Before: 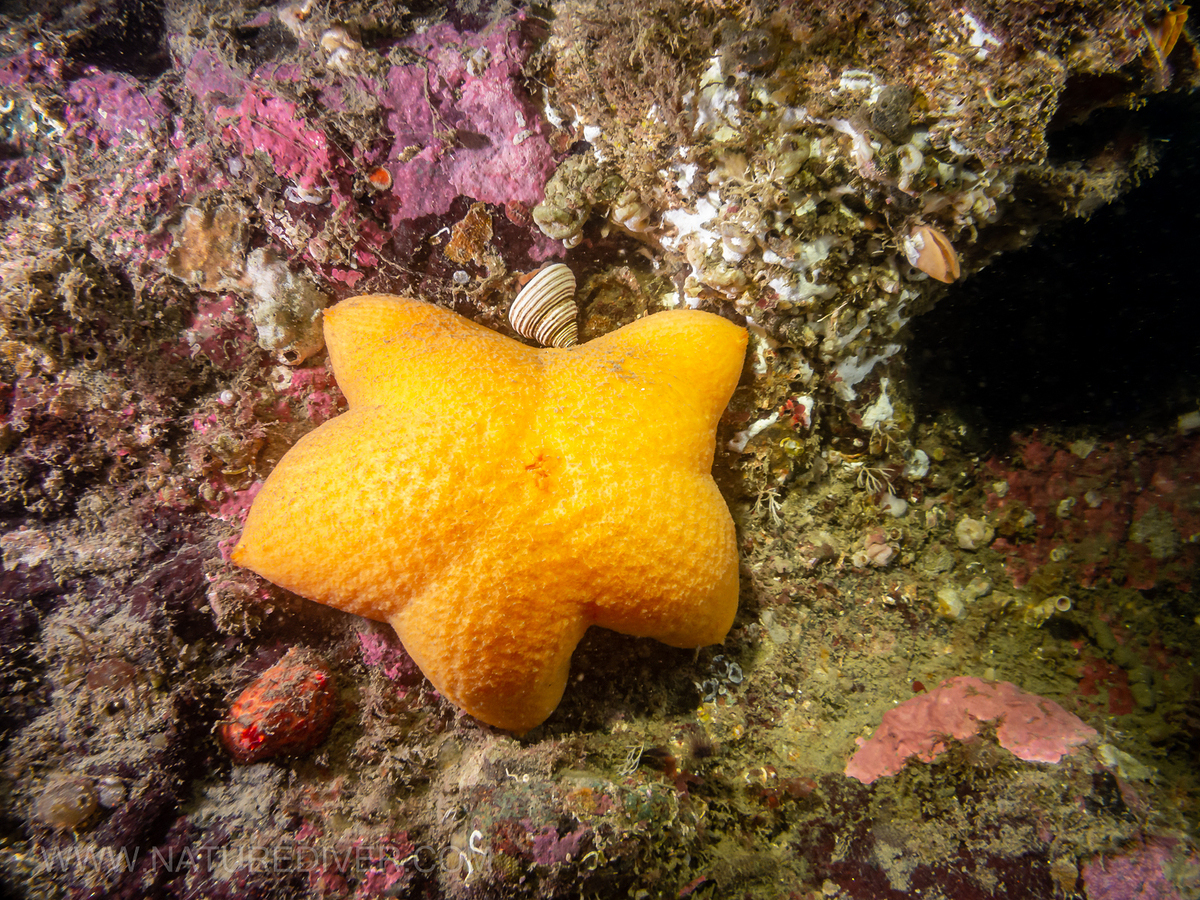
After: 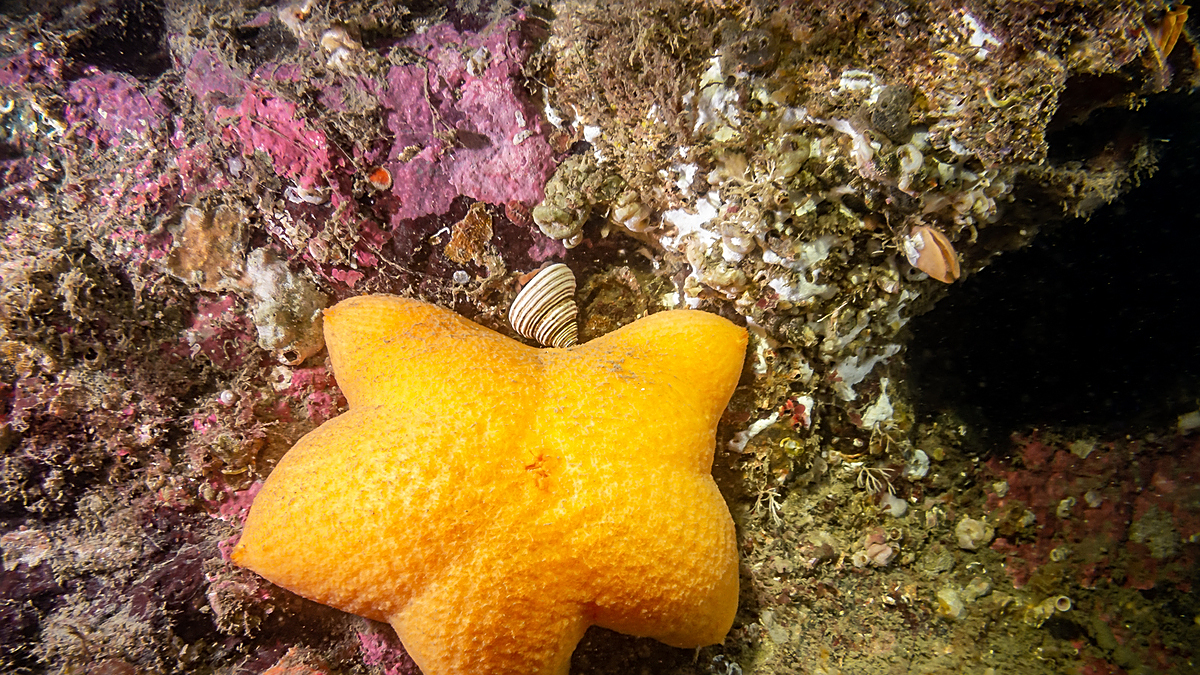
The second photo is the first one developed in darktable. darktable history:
sharpen: on, module defaults
crop: bottom 24.967%
